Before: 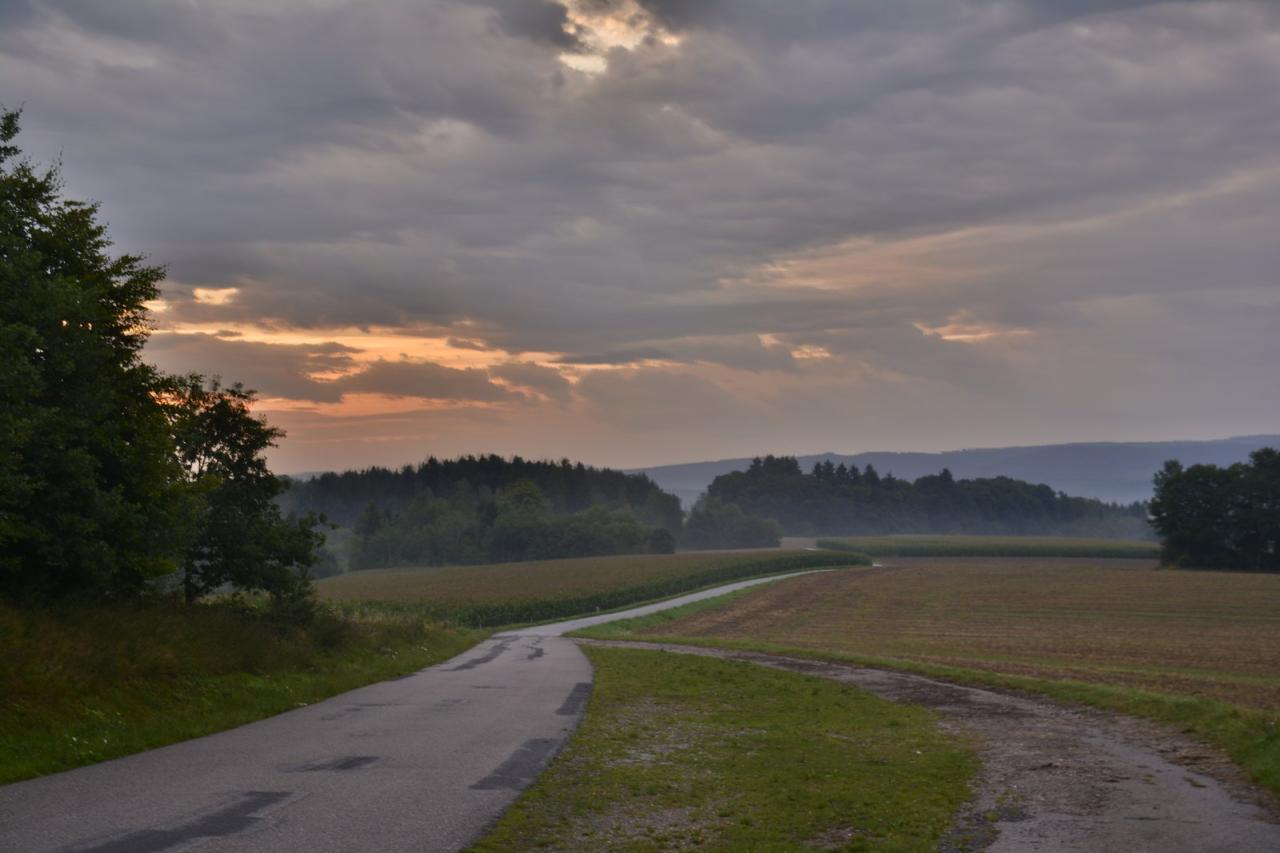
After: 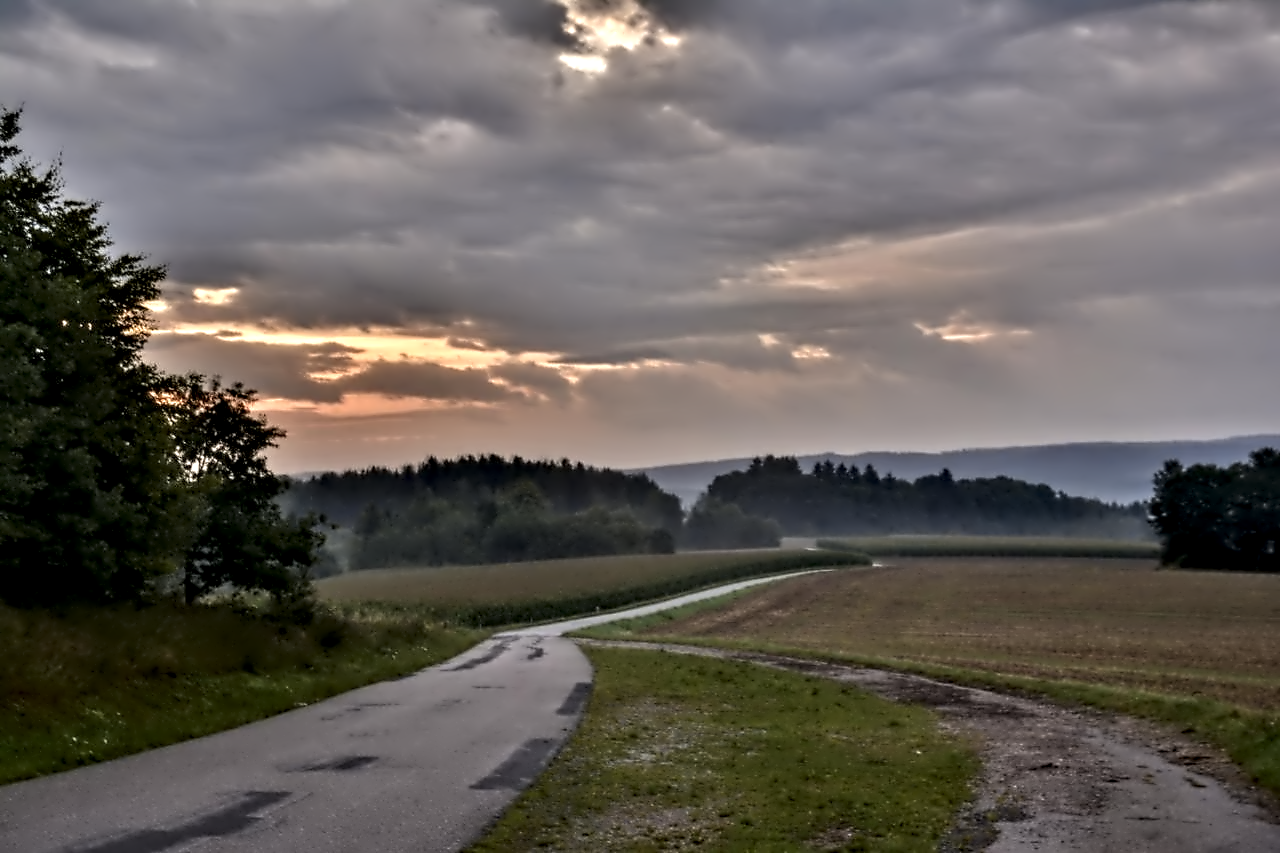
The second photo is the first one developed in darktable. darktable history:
contrast equalizer: y [[0.5, 0.542, 0.583, 0.625, 0.667, 0.708], [0.5 ×6], [0.5 ×6], [0, 0.033, 0.067, 0.1, 0.133, 0.167], [0, 0.05, 0.1, 0.15, 0.2, 0.25]]
local contrast: highlights 60%, shadows 59%, detail 160%
